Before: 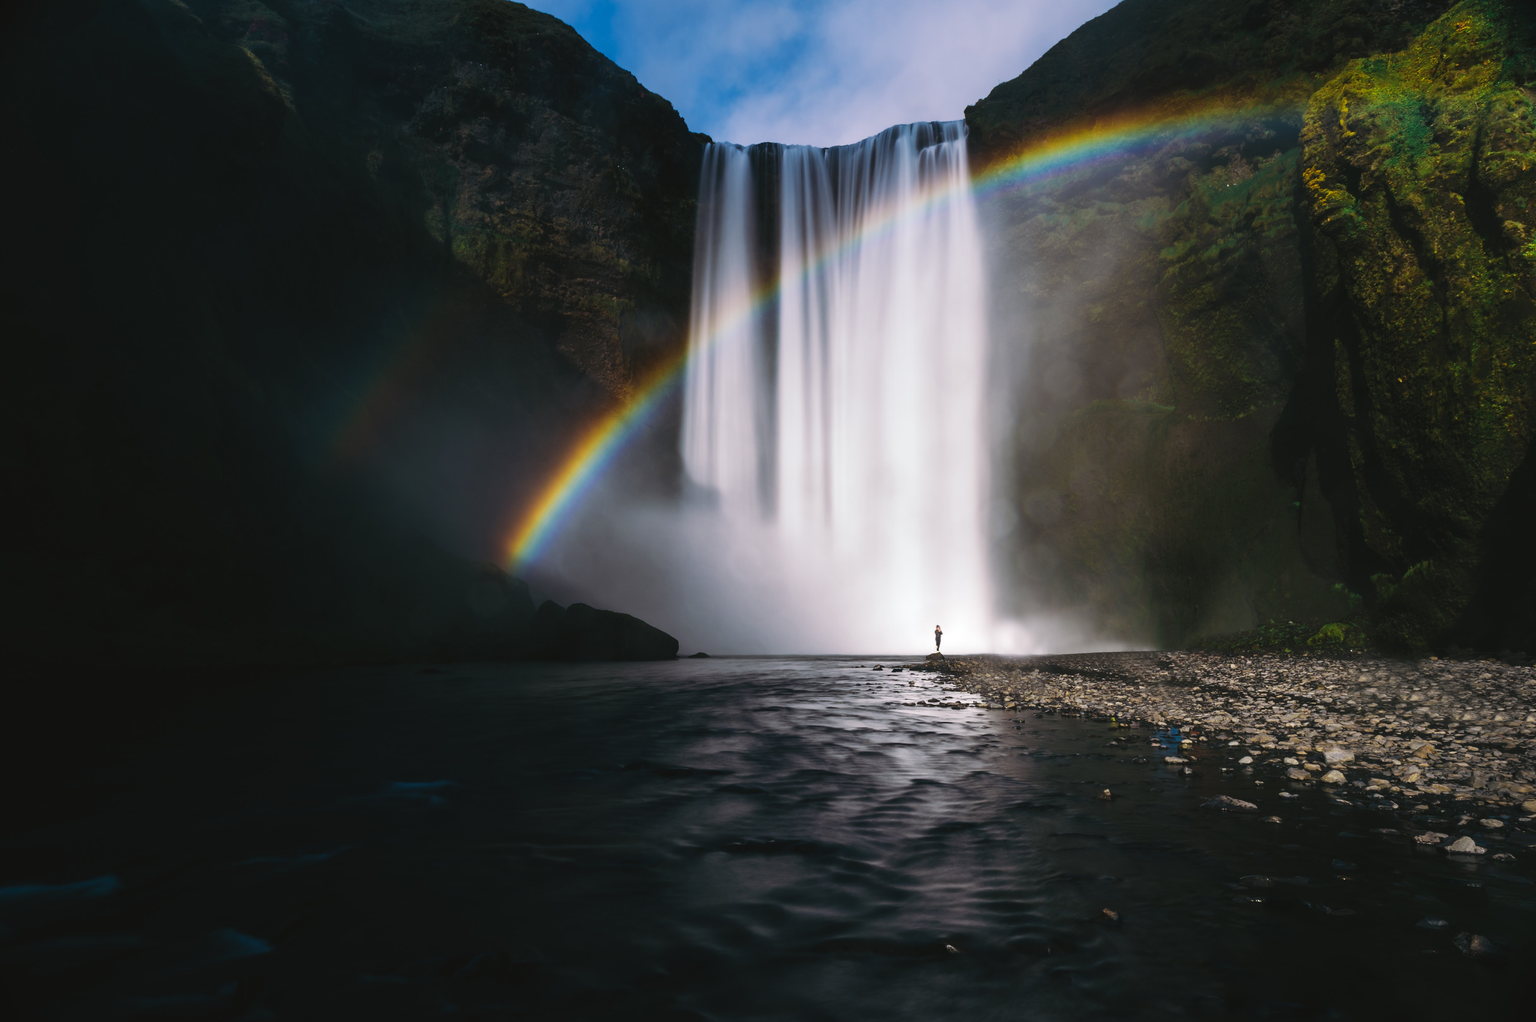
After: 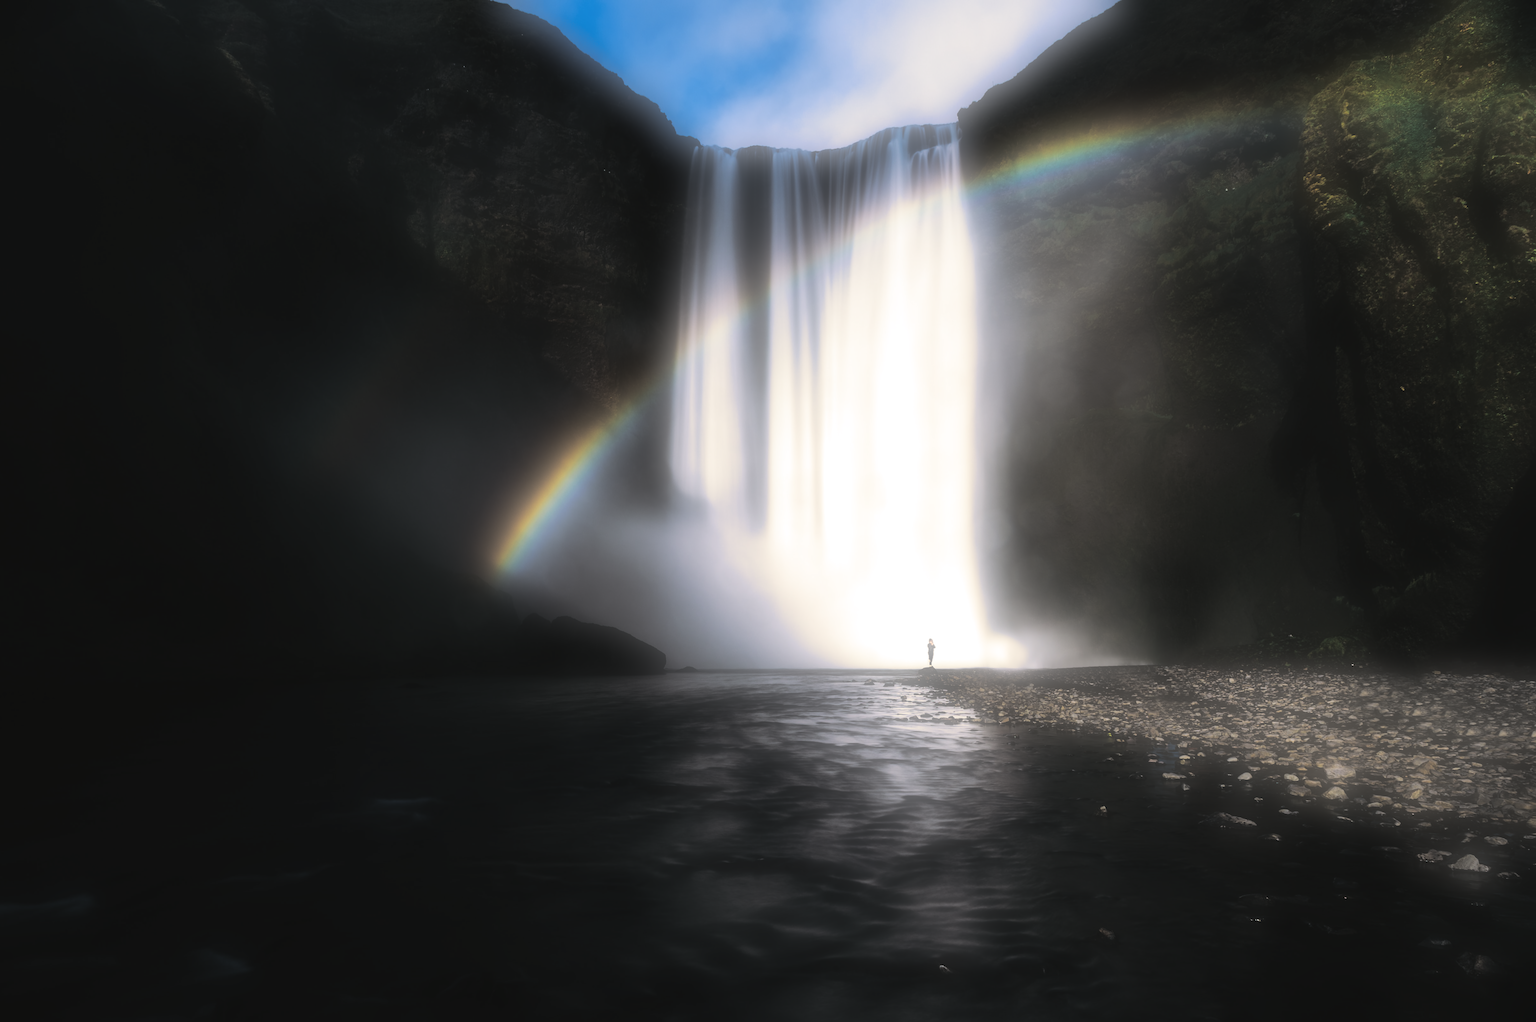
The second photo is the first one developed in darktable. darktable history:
crop: left 1.743%, right 0.268%, bottom 2.011%
soften: on, module defaults
tone equalizer: -8 EV -0.417 EV, -7 EV -0.389 EV, -6 EV -0.333 EV, -5 EV -0.222 EV, -3 EV 0.222 EV, -2 EV 0.333 EV, -1 EV 0.389 EV, +0 EV 0.417 EV, edges refinement/feathering 500, mask exposure compensation -1.57 EV, preserve details no
split-toning: shadows › hue 43.2°, shadows › saturation 0, highlights › hue 50.4°, highlights › saturation 1
